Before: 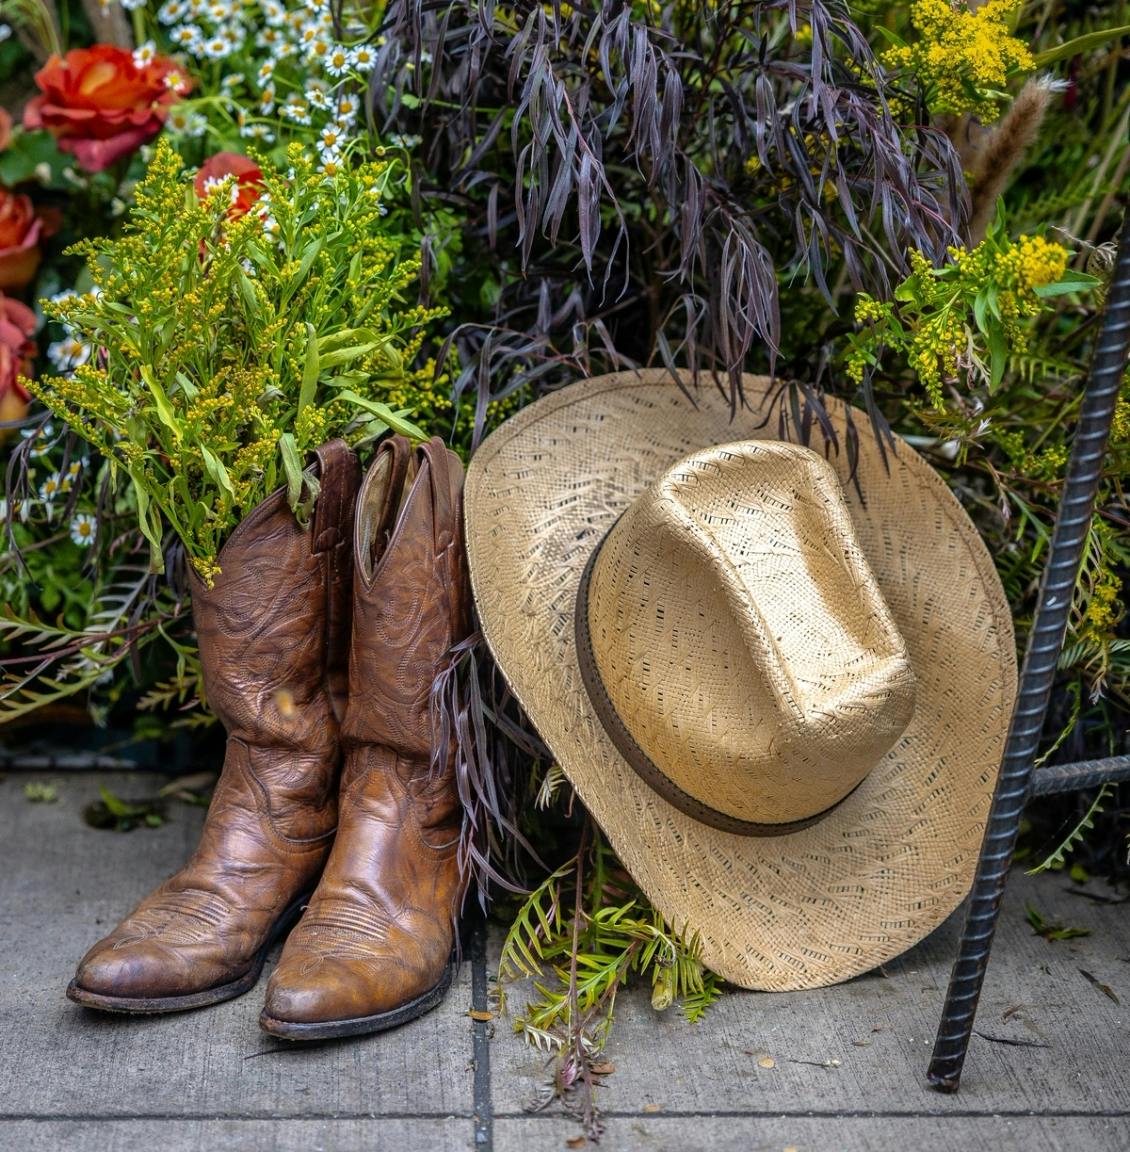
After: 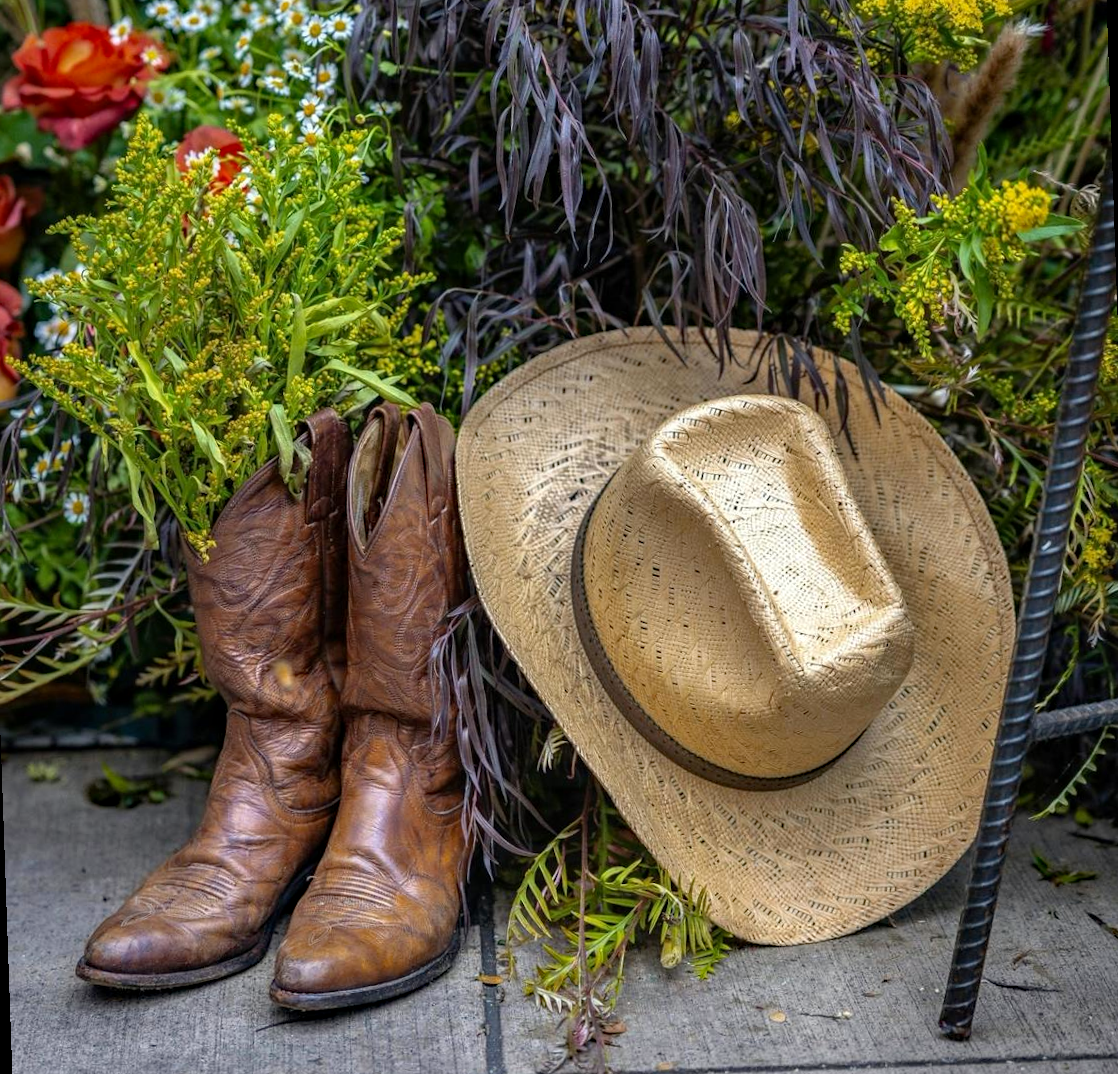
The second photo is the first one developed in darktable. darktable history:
haze removal: compatibility mode true, adaptive false
rotate and perspective: rotation -2°, crop left 0.022, crop right 0.978, crop top 0.049, crop bottom 0.951
